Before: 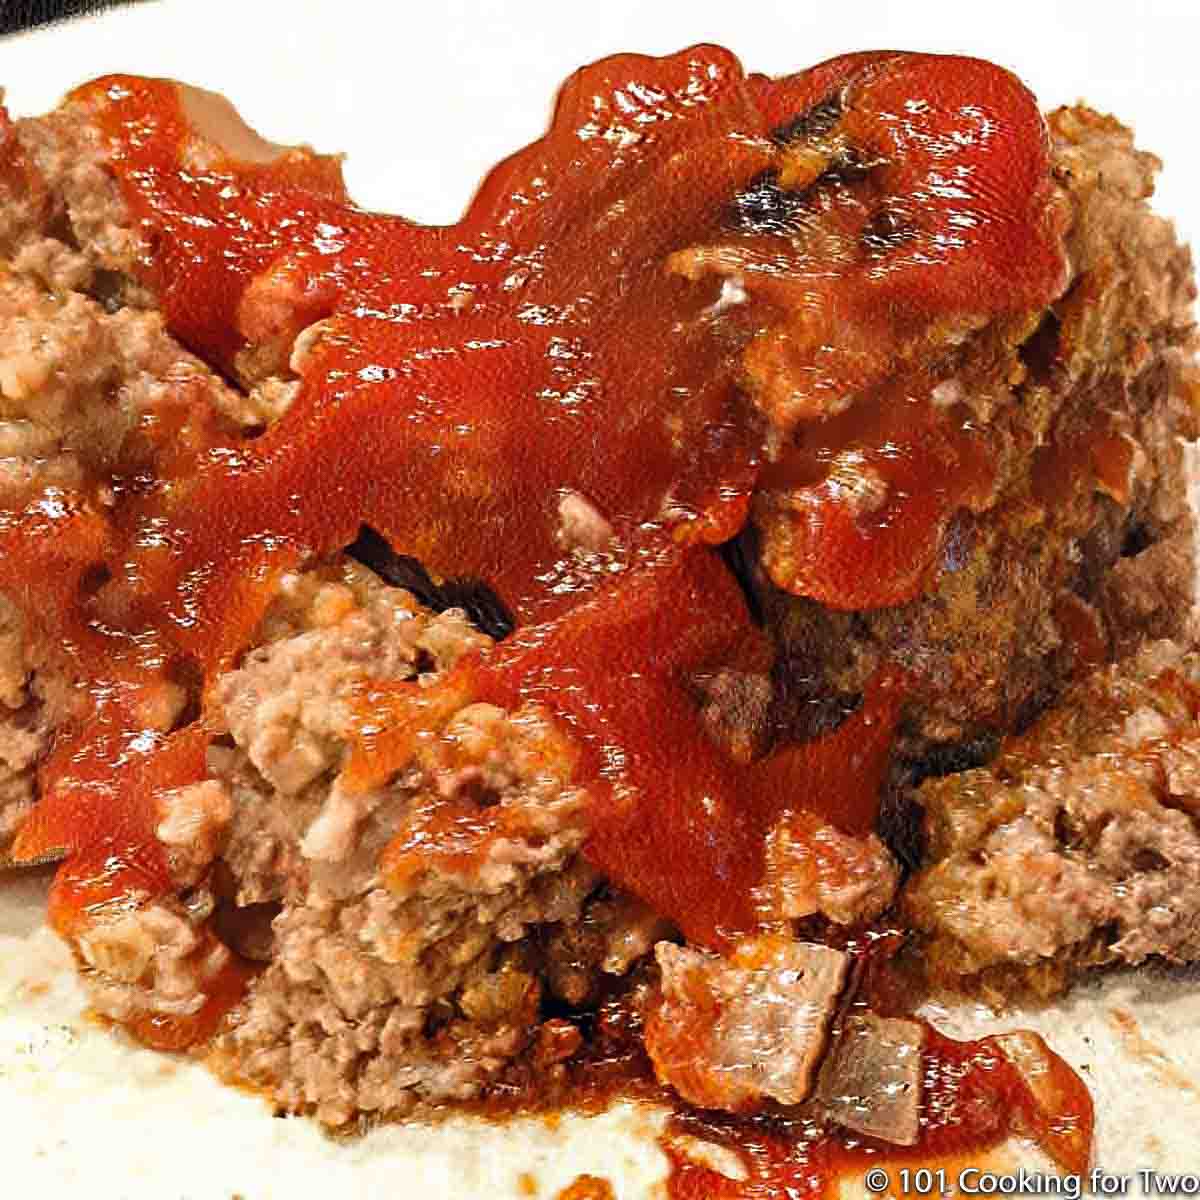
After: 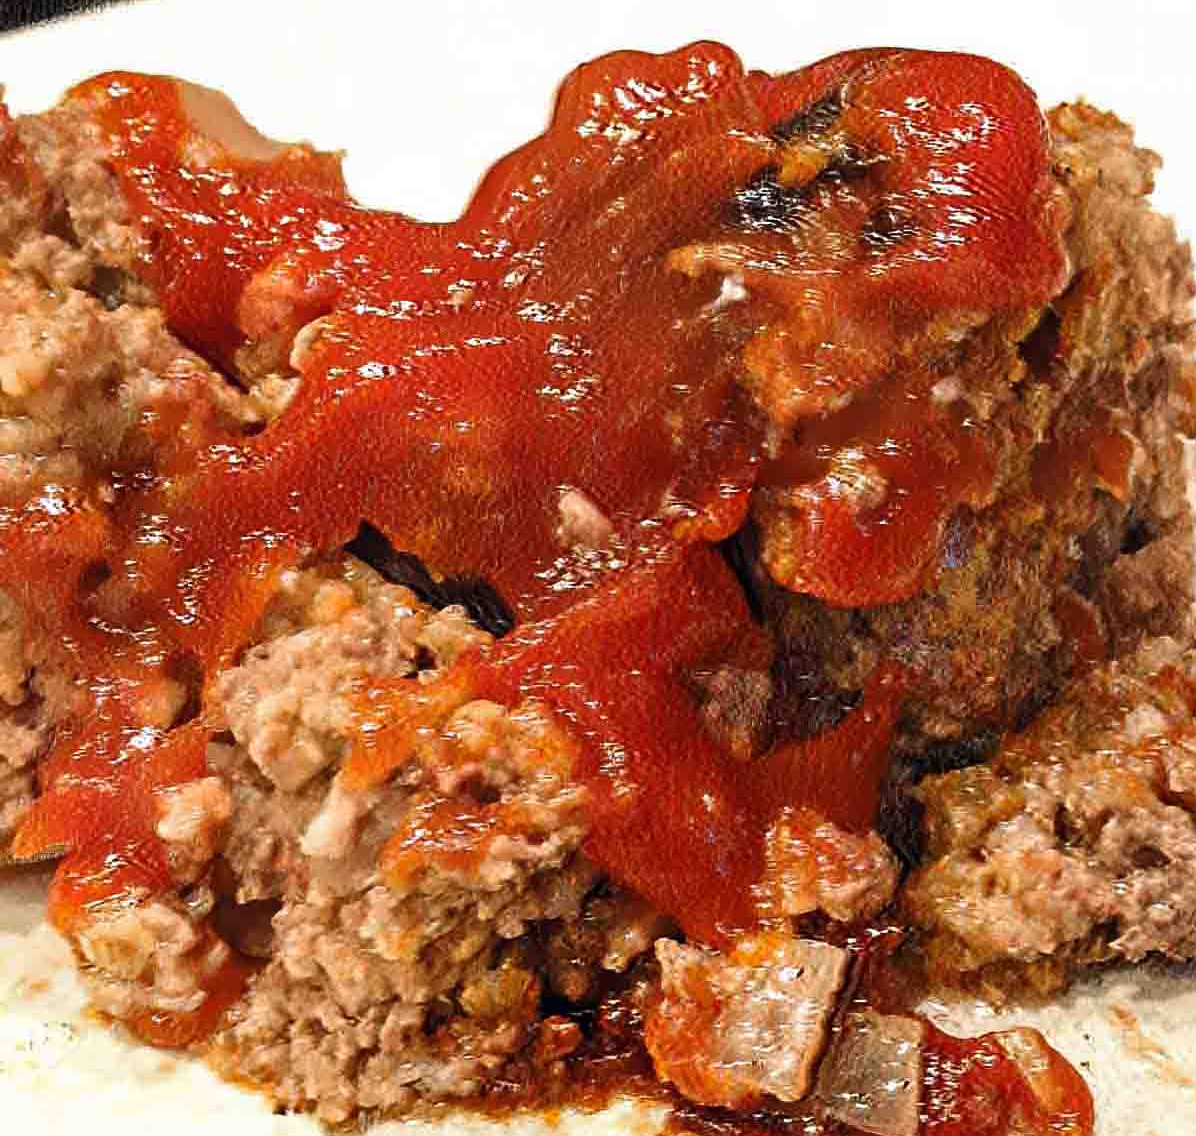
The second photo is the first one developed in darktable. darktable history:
crop: top 0.276%, right 0.254%, bottom 5.019%
